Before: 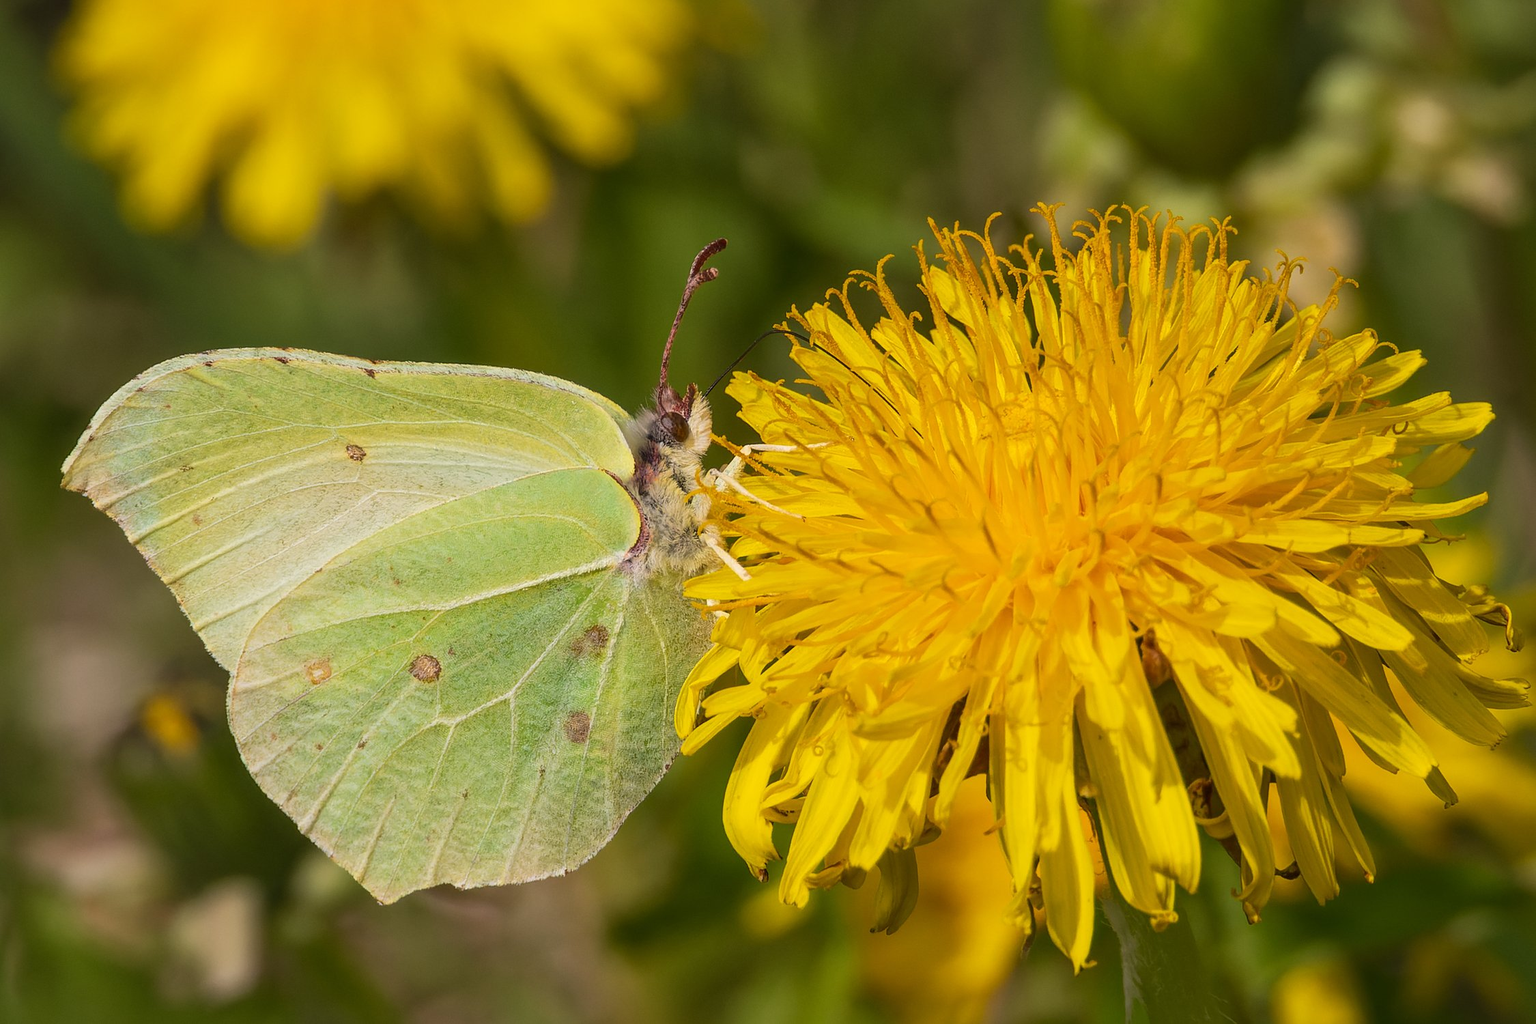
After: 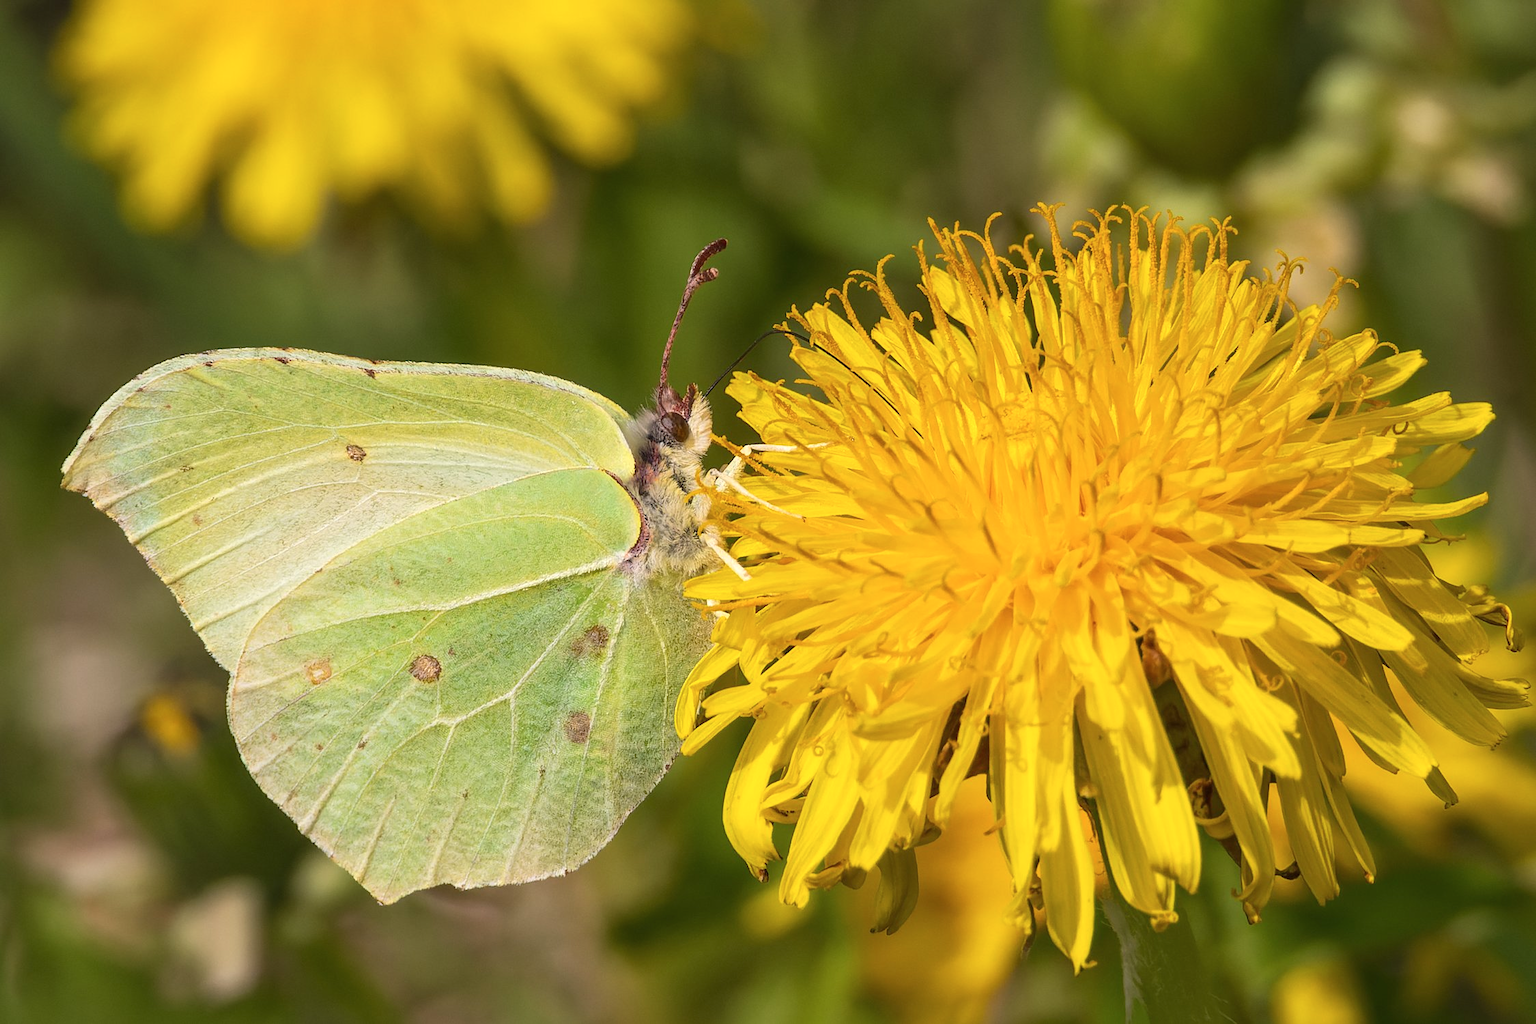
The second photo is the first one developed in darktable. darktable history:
contrast brightness saturation: saturation -0.05
exposure: exposure 0.3 EV, compensate highlight preservation false
